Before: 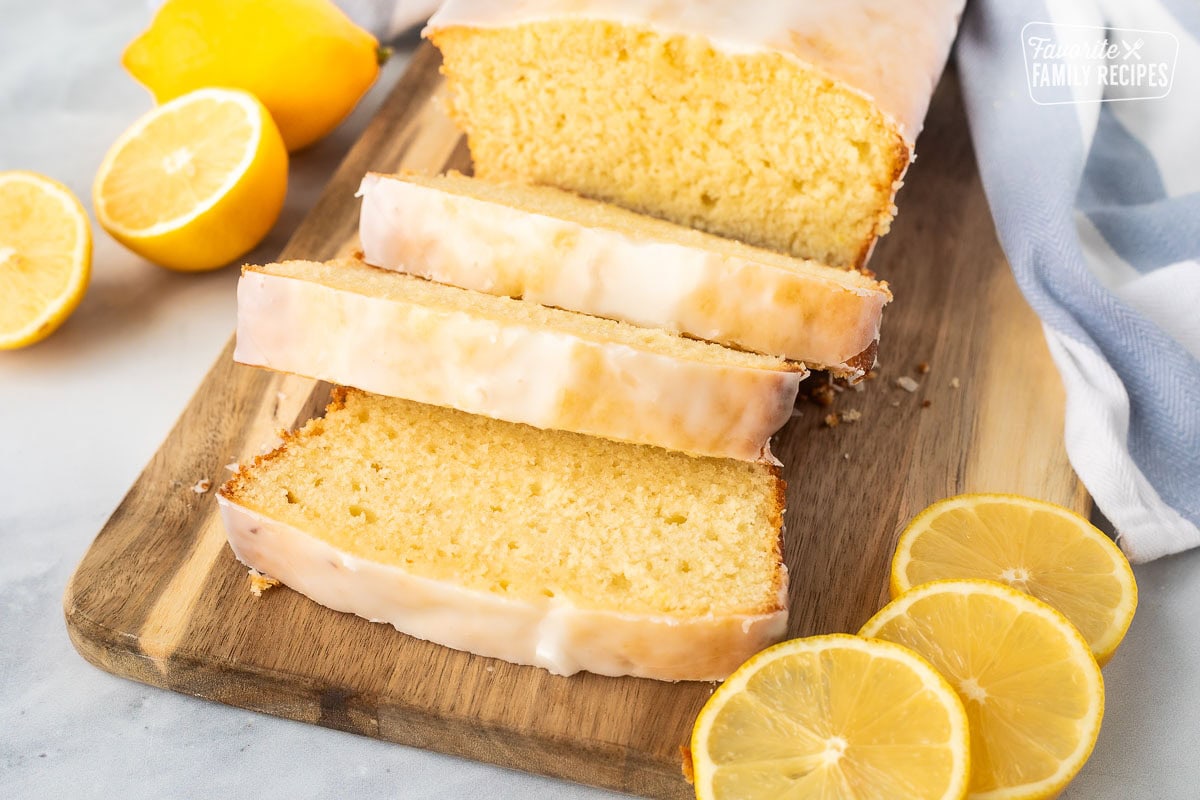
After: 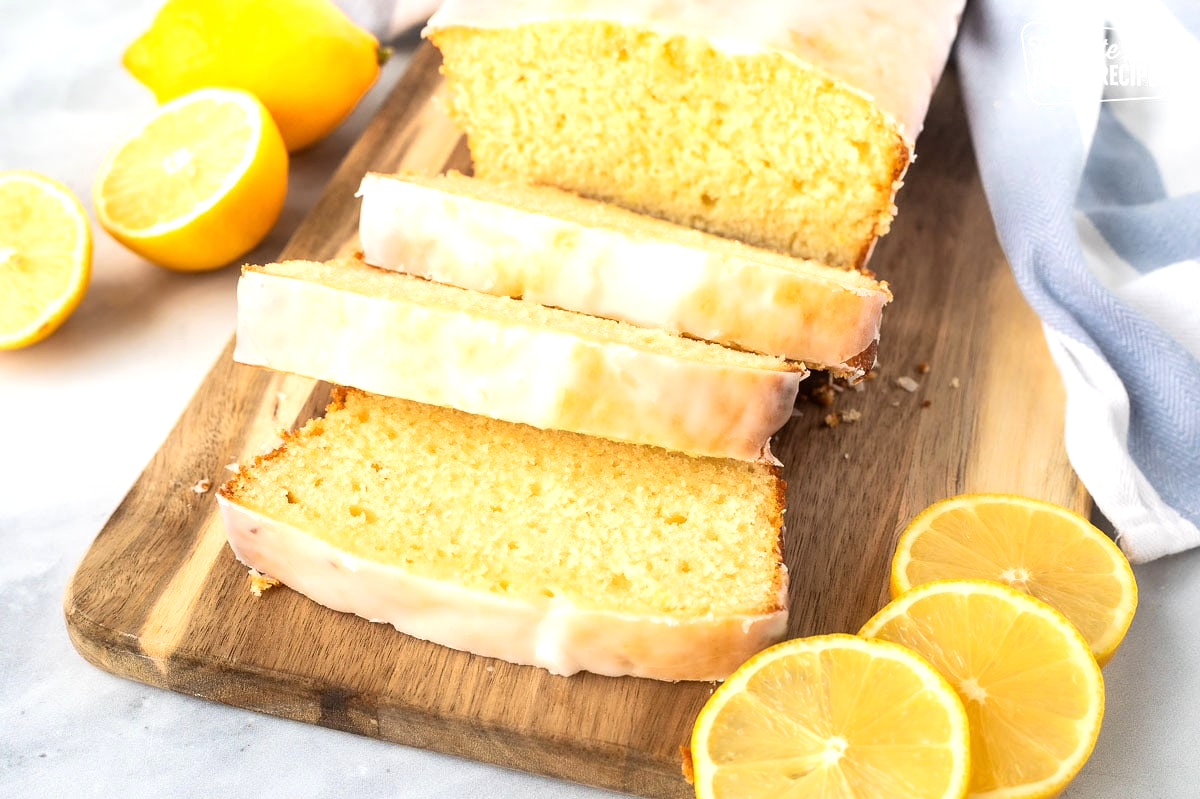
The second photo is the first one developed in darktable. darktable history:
crop: bottom 0.076%
tone equalizer: -8 EV -0.401 EV, -7 EV -0.394 EV, -6 EV -0.318 EV, -5 EV -0.217 EV, -3 EV 0.213 EV, -2 EV 0.334 EV, -1 EV 0.382 EV, +0 EV 0.433 EV
